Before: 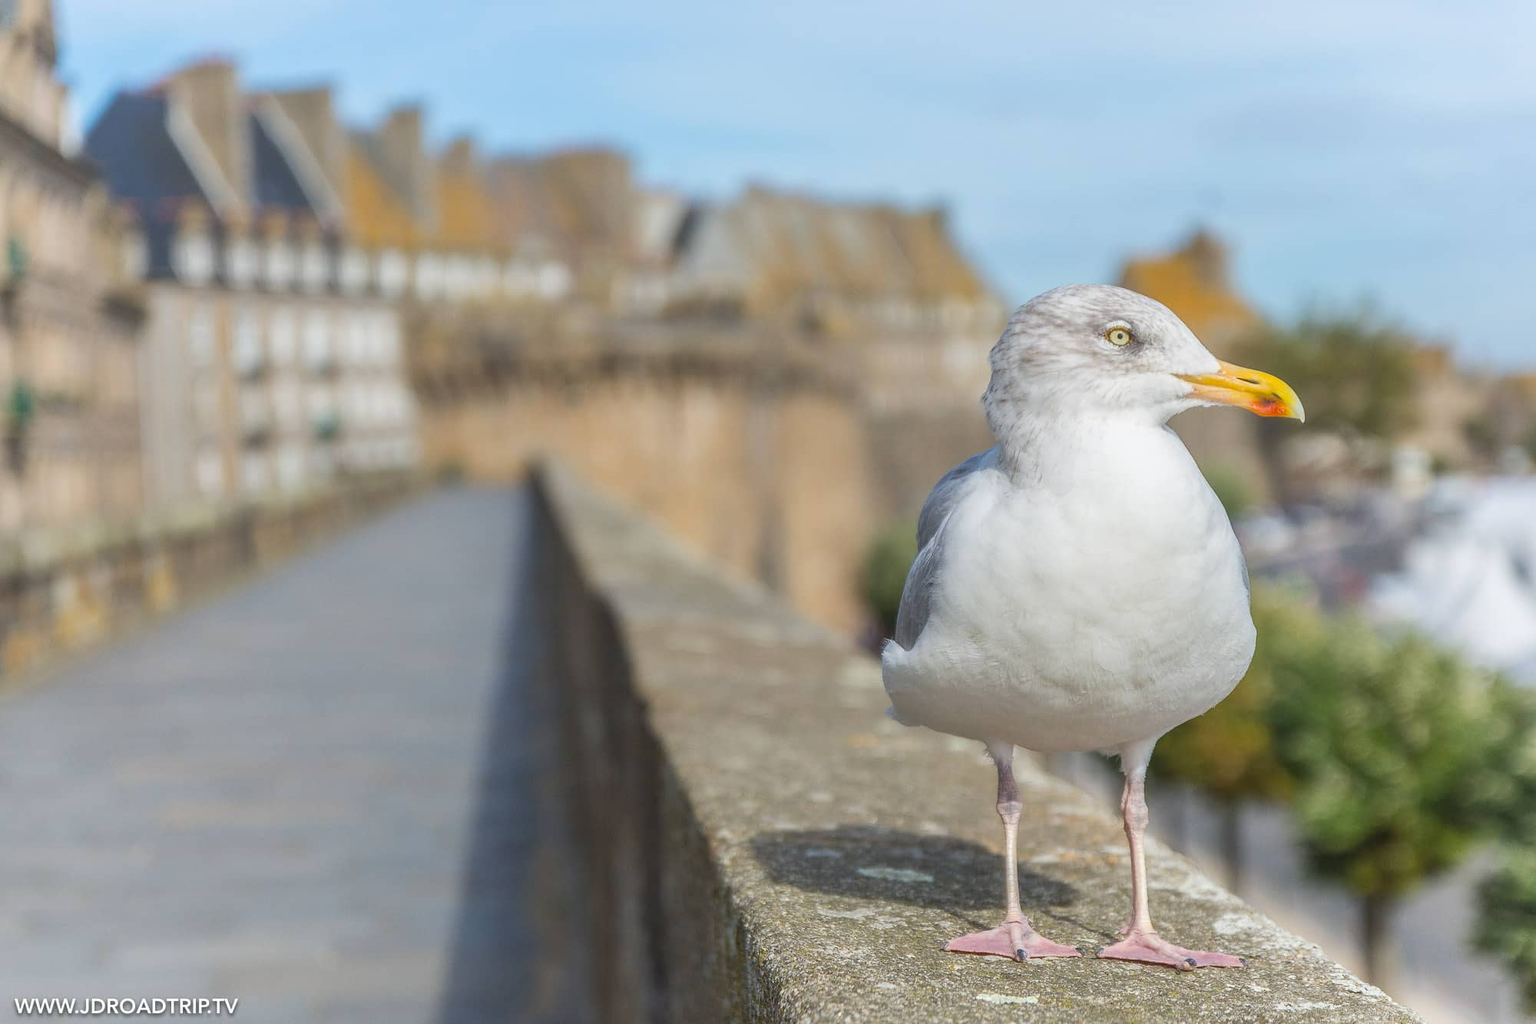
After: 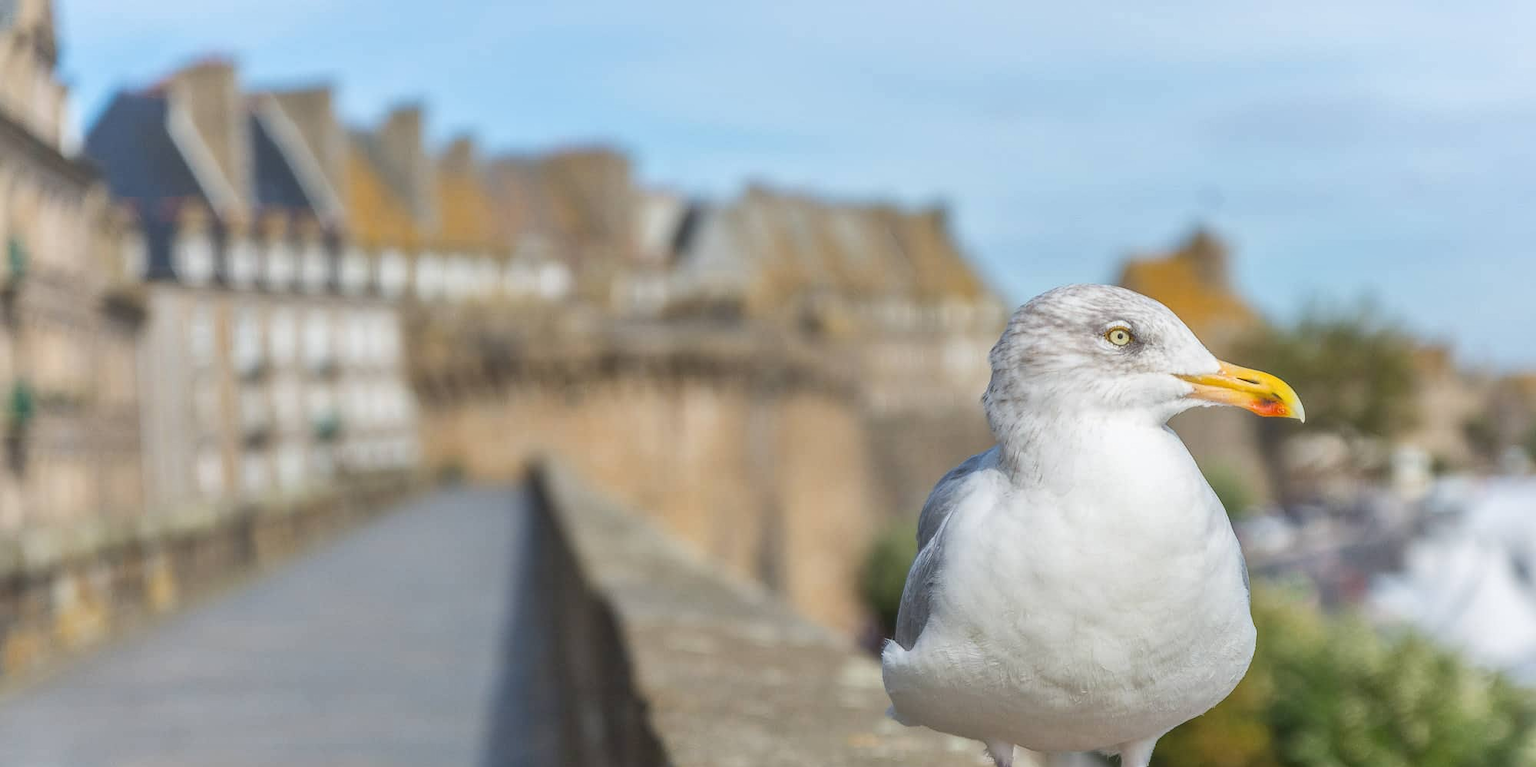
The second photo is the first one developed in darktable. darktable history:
crop: bottom 24.967%
local contrast: mode bilateral grid, contrast 20, coarseness 50, detail 120%, midtone range 0.2
